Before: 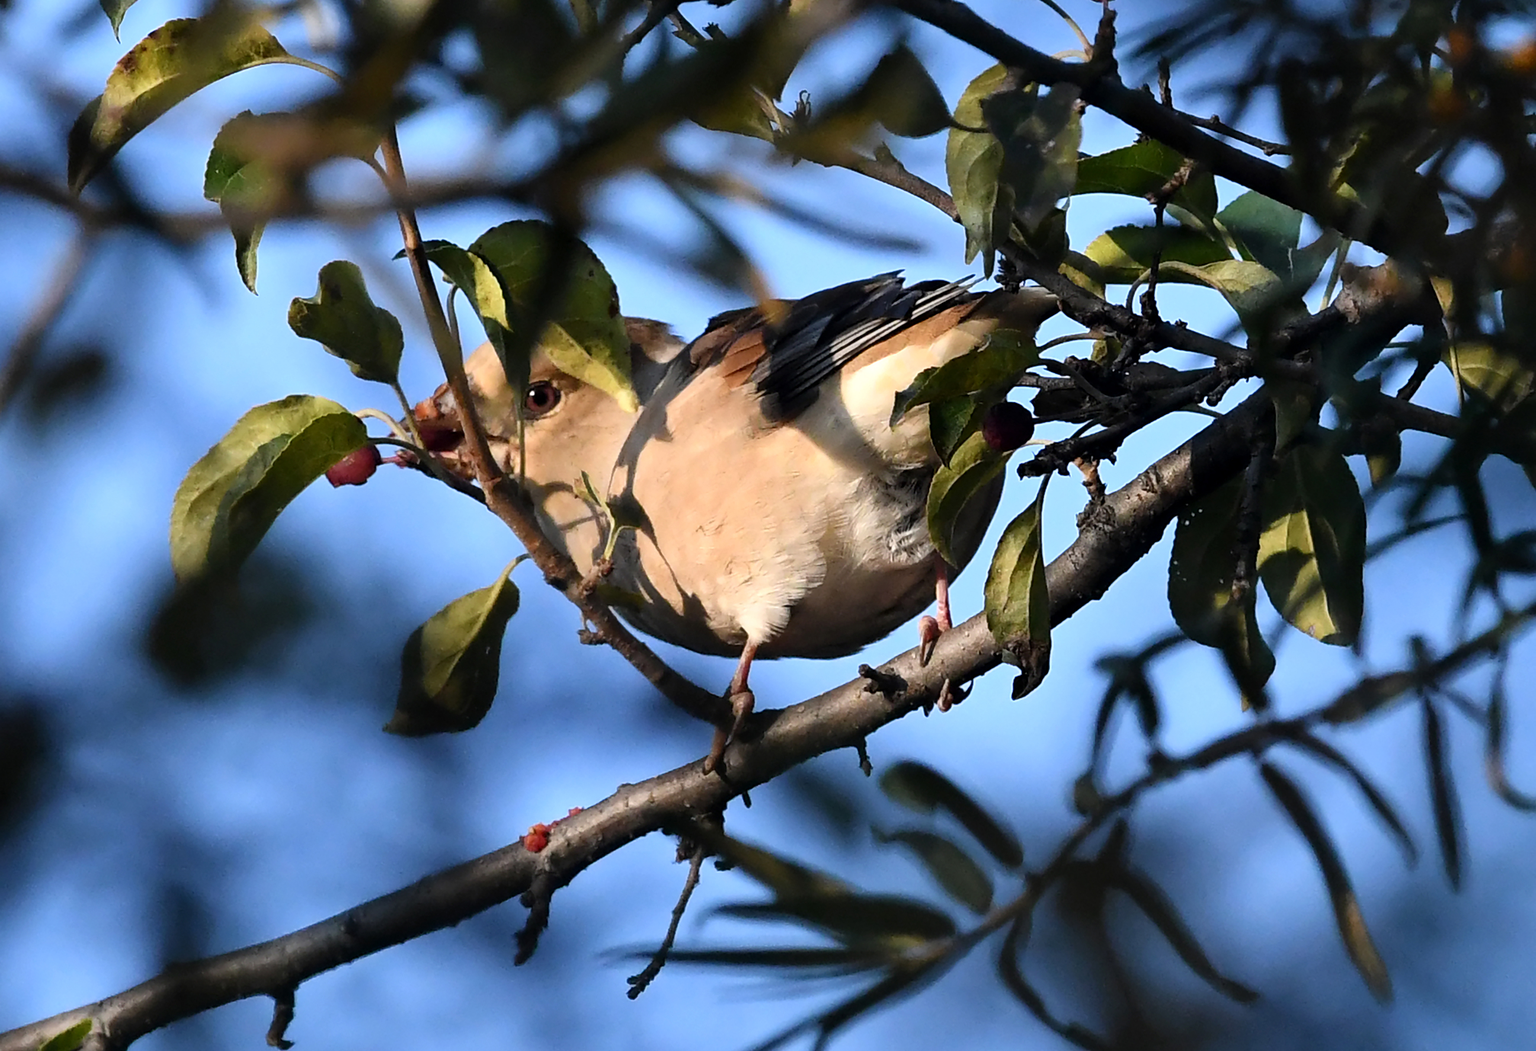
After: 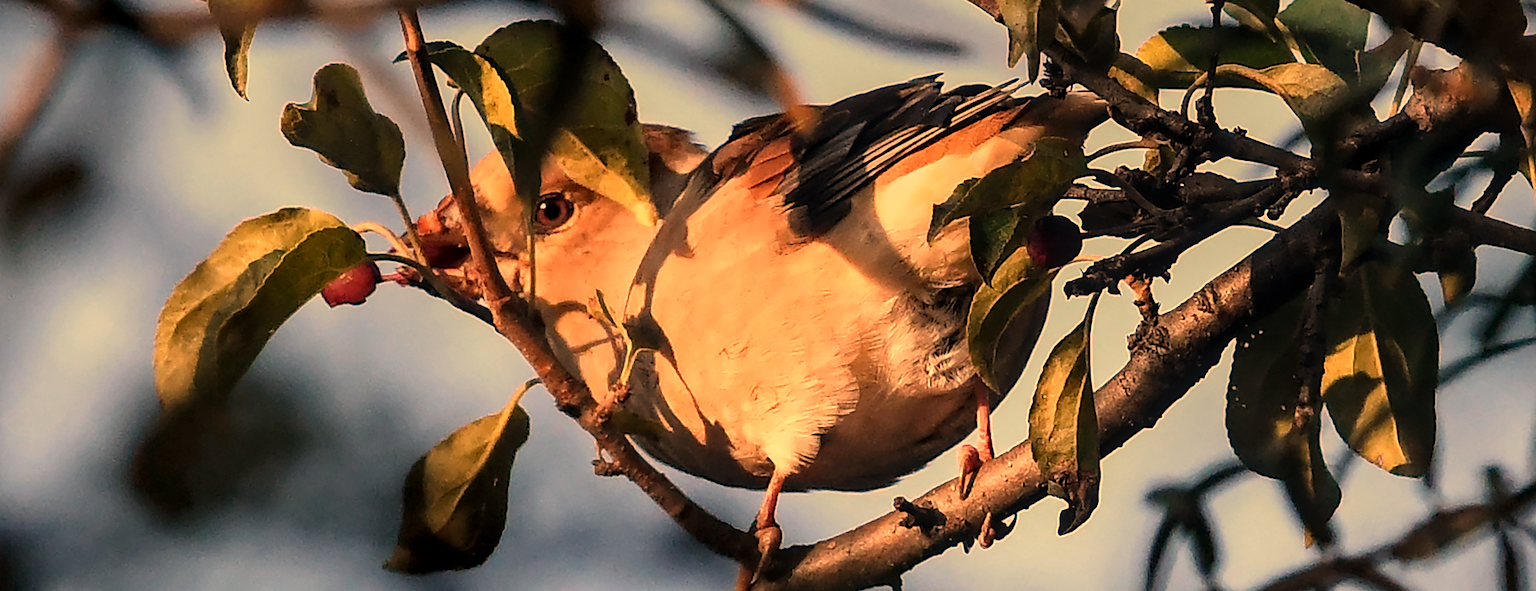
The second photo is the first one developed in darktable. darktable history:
local contrast: on, module defaults
sharpen: on, module defaults
white balance: red 1.467, blue 0.684
crop: left 1.744%, top 19.225%, right 5.069%, bottom 28.357%
graduated density: rotation -0.352°, offset 57.64
